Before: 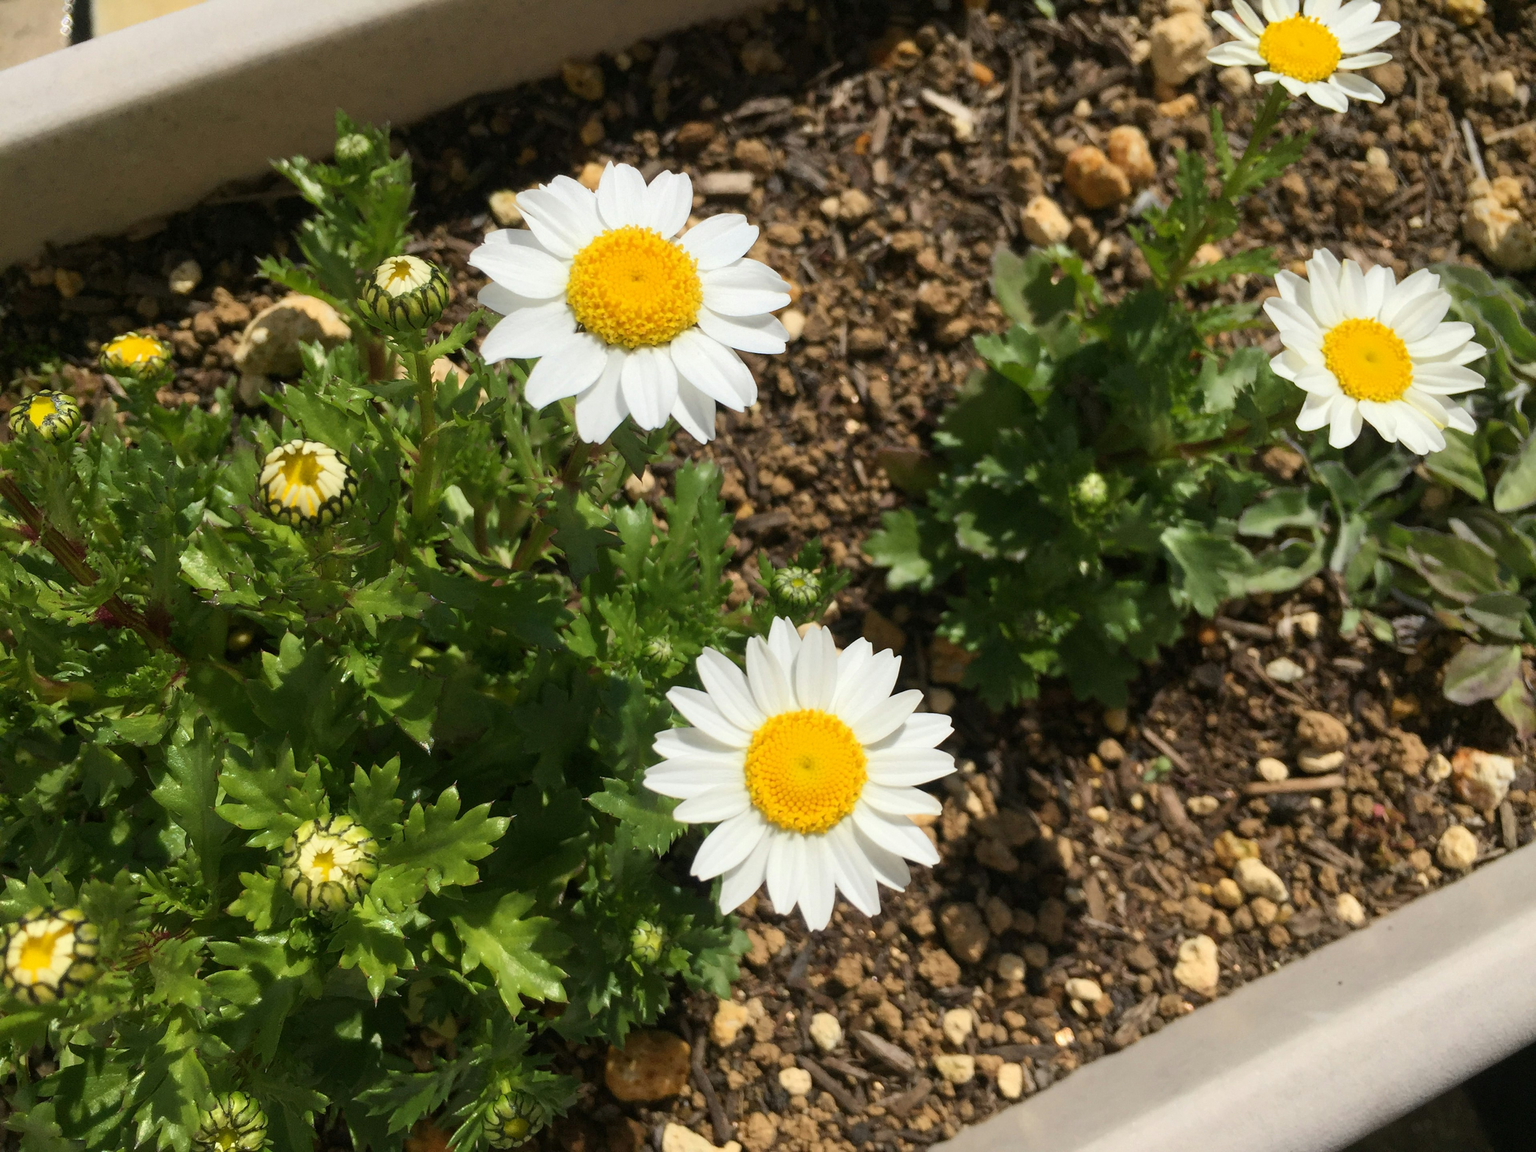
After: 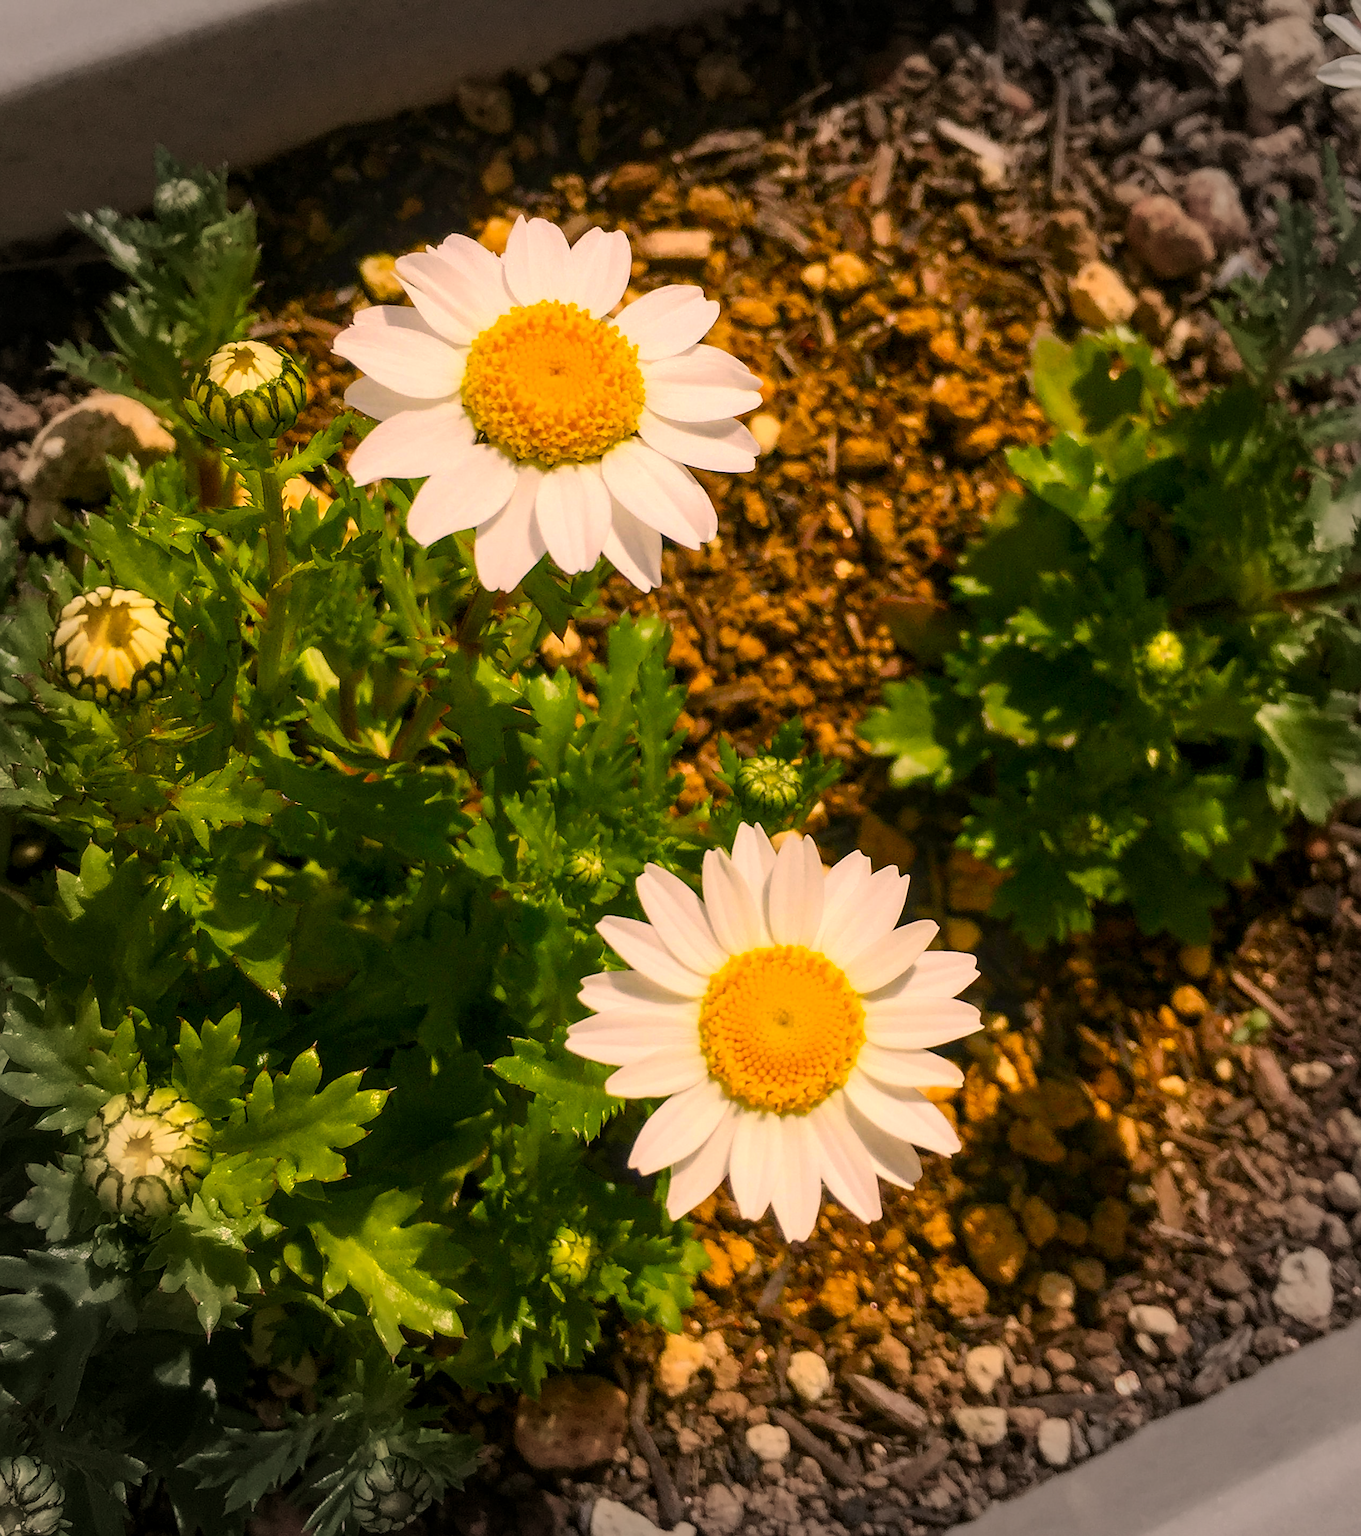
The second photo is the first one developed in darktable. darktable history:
local contrast: on, module defaults
color correction: highlights a* 22.5, highlights b* 21.68
vignetting: fall-off start 68.91%, fall-off radius 29.91%, saturation -0.65, width/height ratio 0.991, shape 0.845
sharpen: amount 0.495
color balance rgb: linear chroma grading › shadows 31.702%, linear chroma grading › global chroma -2.328%, linear chroma grading › mid-tones 4.076%, perceptual saturation grading › global saturation 35.862%, perceptual saturation grading › shadows 34.63%, global vibrance 0.698%
crop and rotate: left 14.317%, right 19.209%
contrast brightness saturation: contrast 0.041, saturation 0.154
